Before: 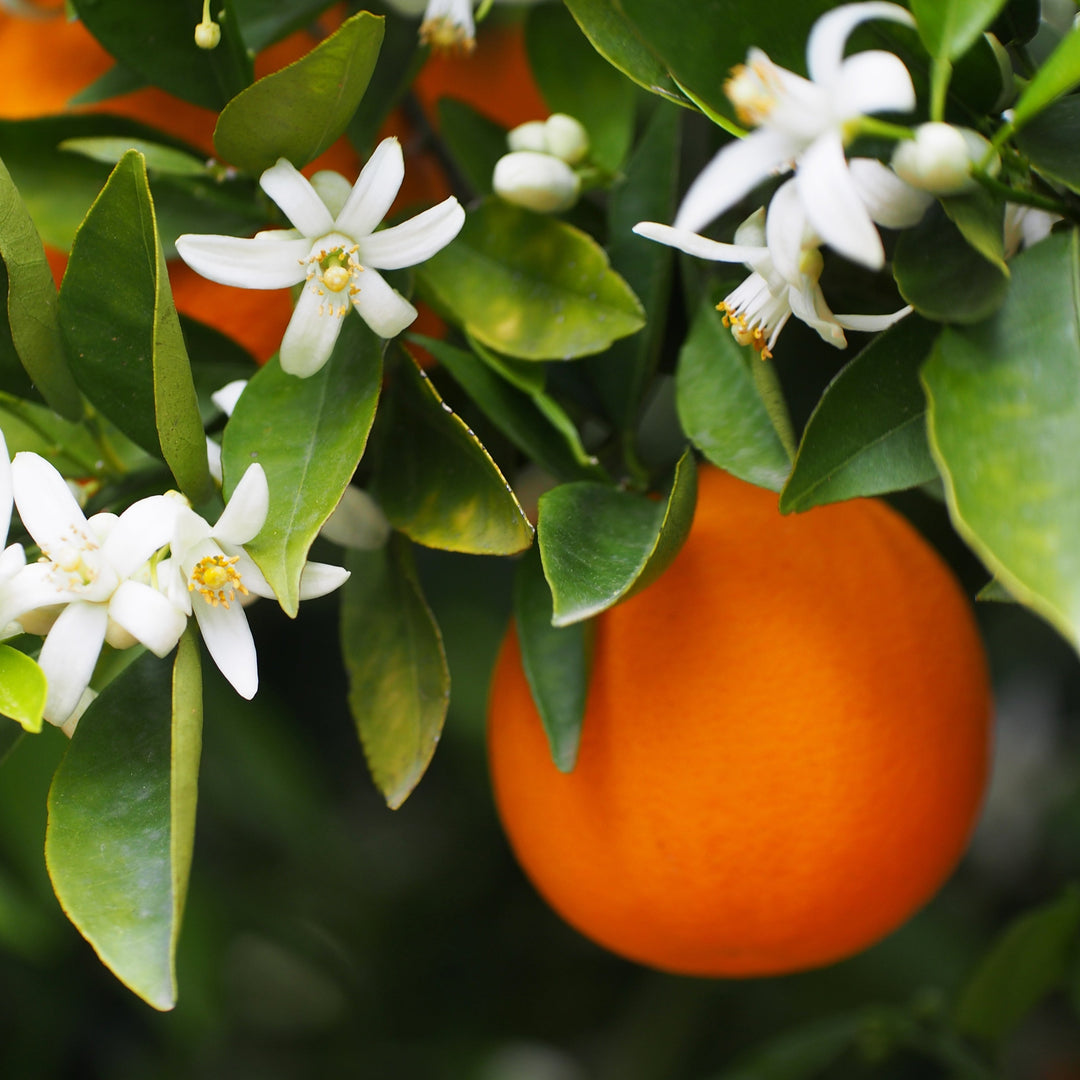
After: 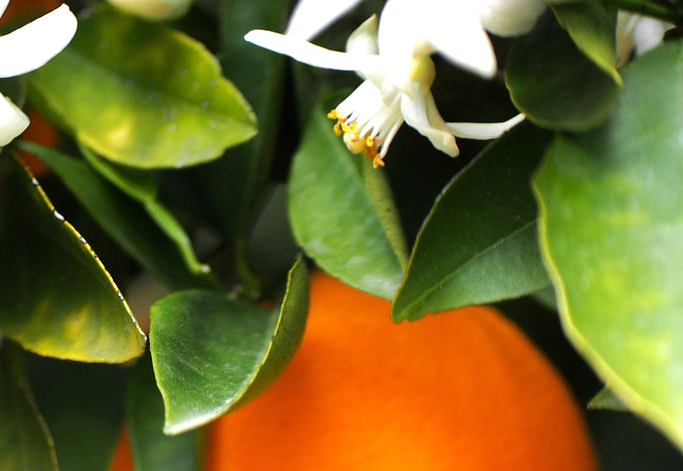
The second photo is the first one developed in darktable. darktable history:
crop: left 36.018%, top 17.845%, right 0.711%, bottom 38.526%
tone equalizer: -8 EV -0.725 EV, -7 EV -0.666 EV, -6 EV -0.577 EV, -5 EV -0.378 EV, -3 EV 0.365 EV, -2 EV 0.6 EV, -1 EV 0.676 EV, +0 EV 0.771 EV
